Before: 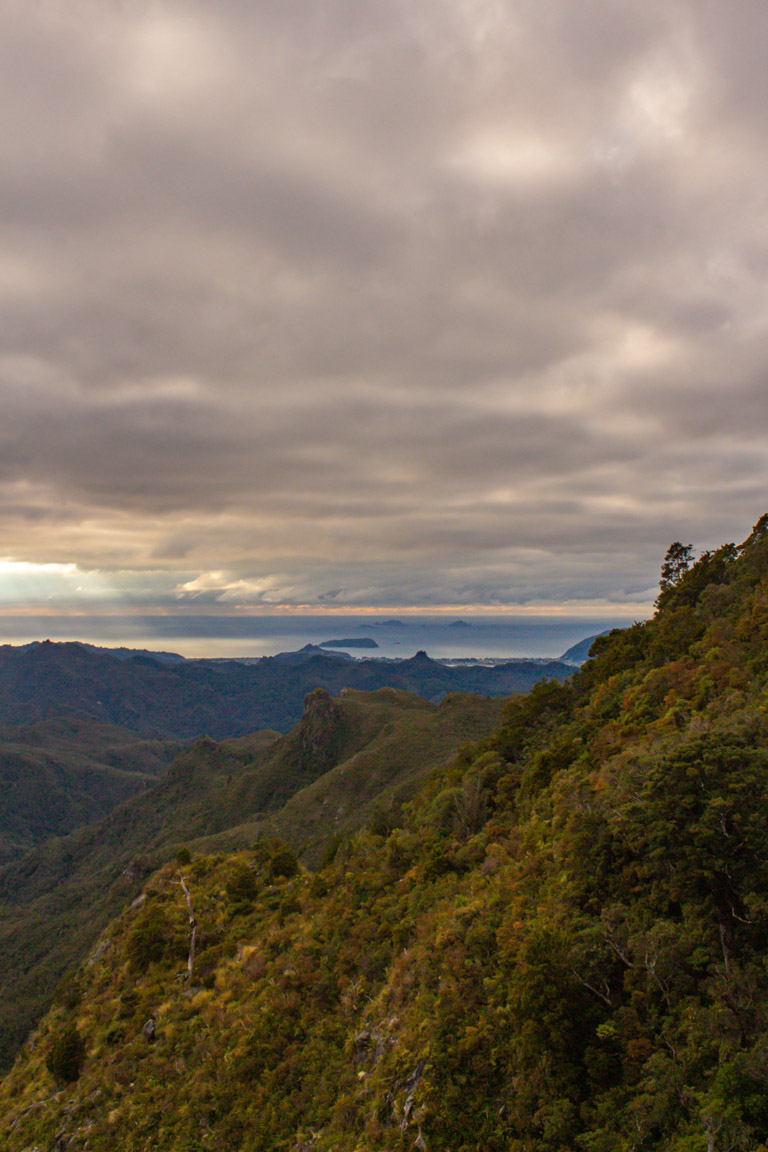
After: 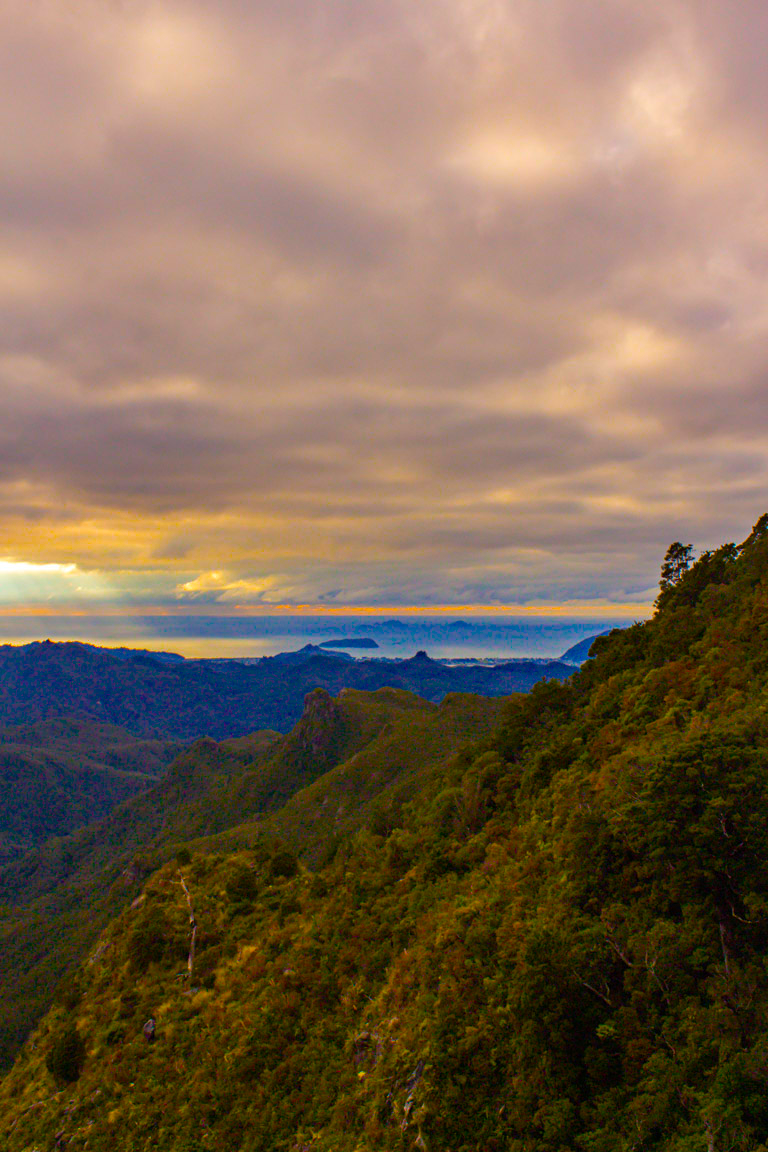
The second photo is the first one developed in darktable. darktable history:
color balance rgb: shadows lift › luminance -21.551%, shadows lift › chroma 6.631%, shadows lift › hue 268.32°, perceptual saturation grading › global saturation 99.723%, global vibrance 33.106%
